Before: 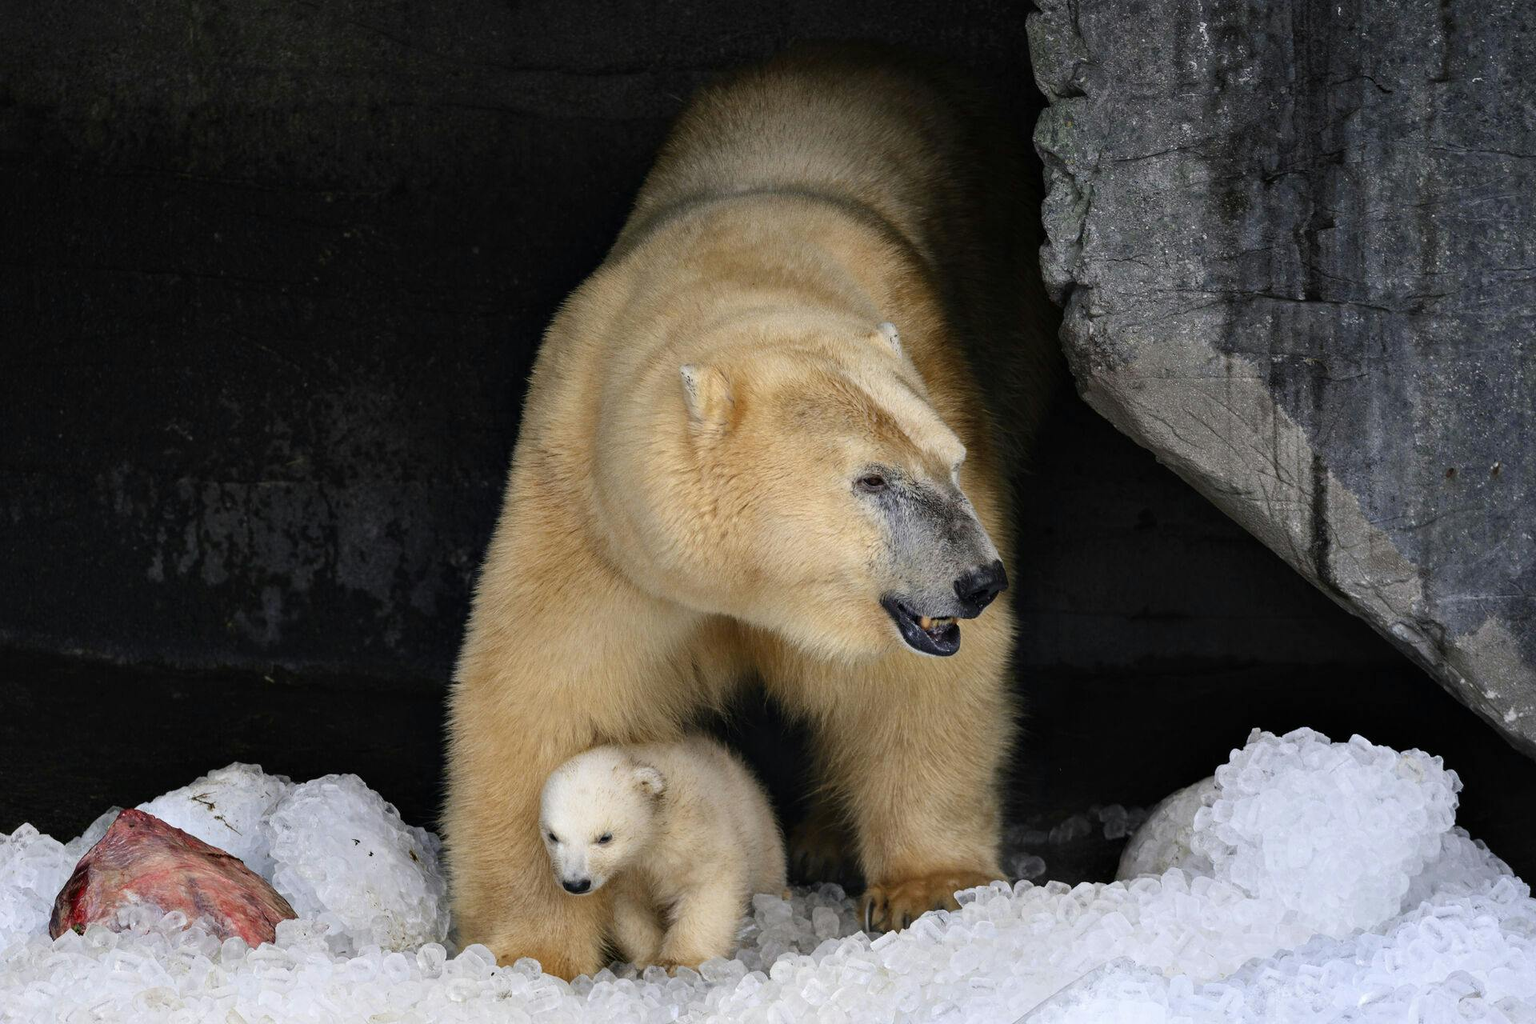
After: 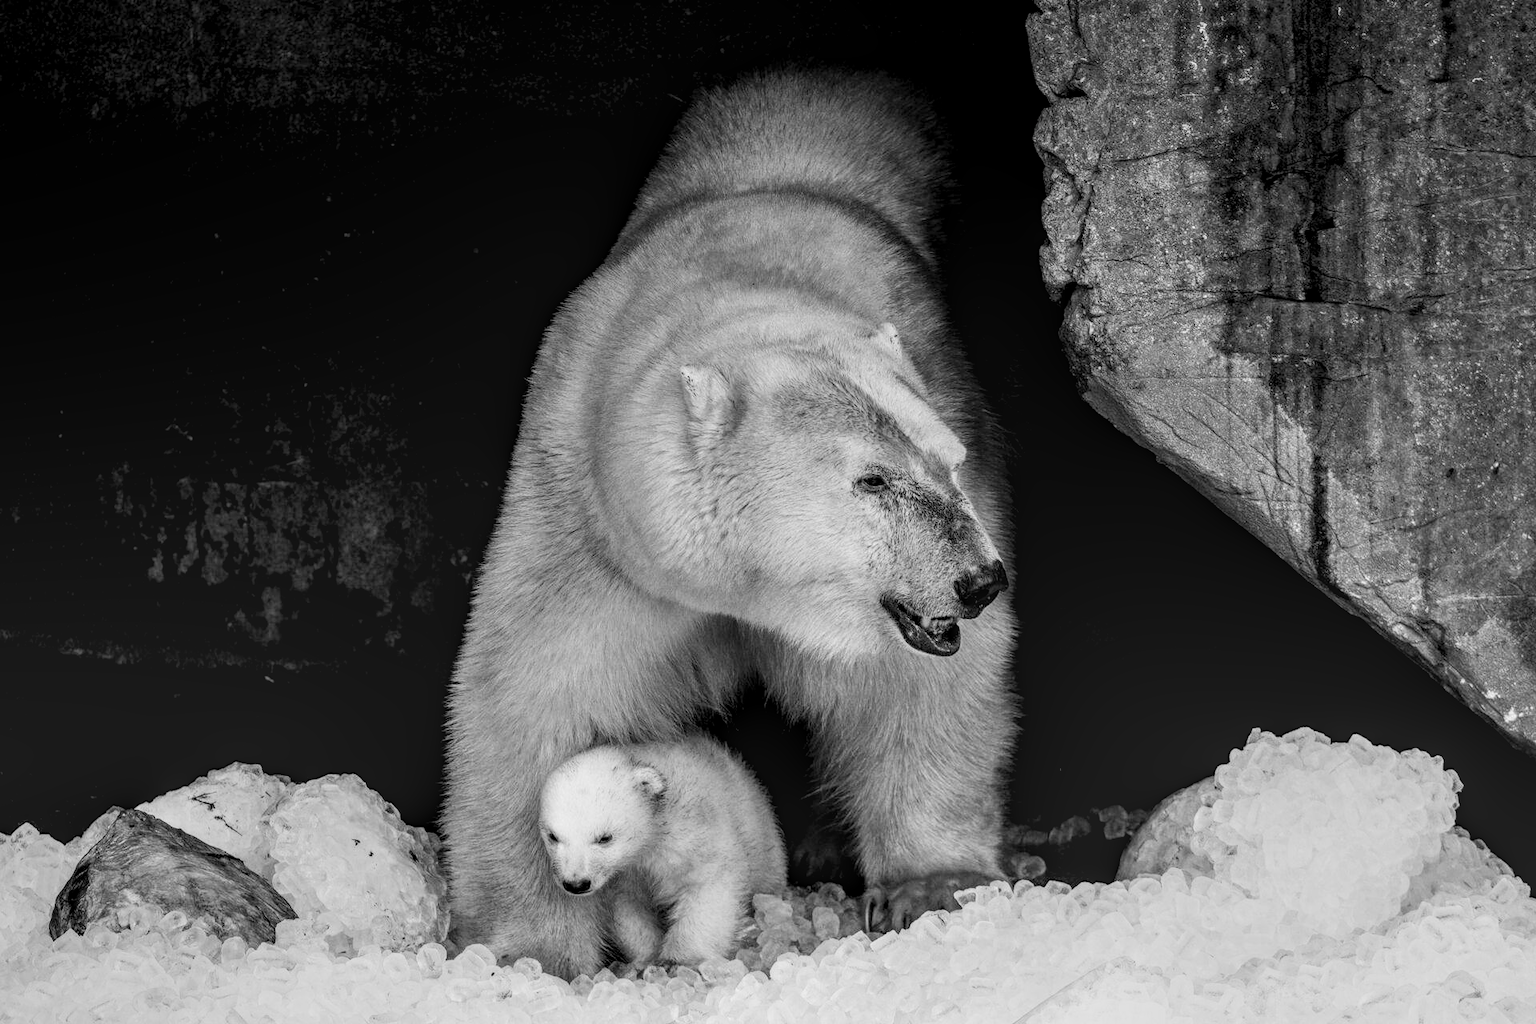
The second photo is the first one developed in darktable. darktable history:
color balance rgb: linear chroma grading › global chroma 15.21%, perceptual saturation grading › global saturation 13.617%, perceptual saturation grading › highlights -30.235%, perceptual saturation grading › shadows 51.274%
local contrast: highlights 6%, shadows 7%, detail 134%
velvia: on, module defaults
contrast brightness saturation: contrast 0.245, brightness 0.247, saturation 0.386
color calibration: output gray [0.21, 0.42, 0.37, 0], illuminant as shot in camera, x 0.384, y 0.38, temperature 3950.21 K
exposure: black level correction 0.009, exposure -0.165 EV, compensate highlight preservation false
